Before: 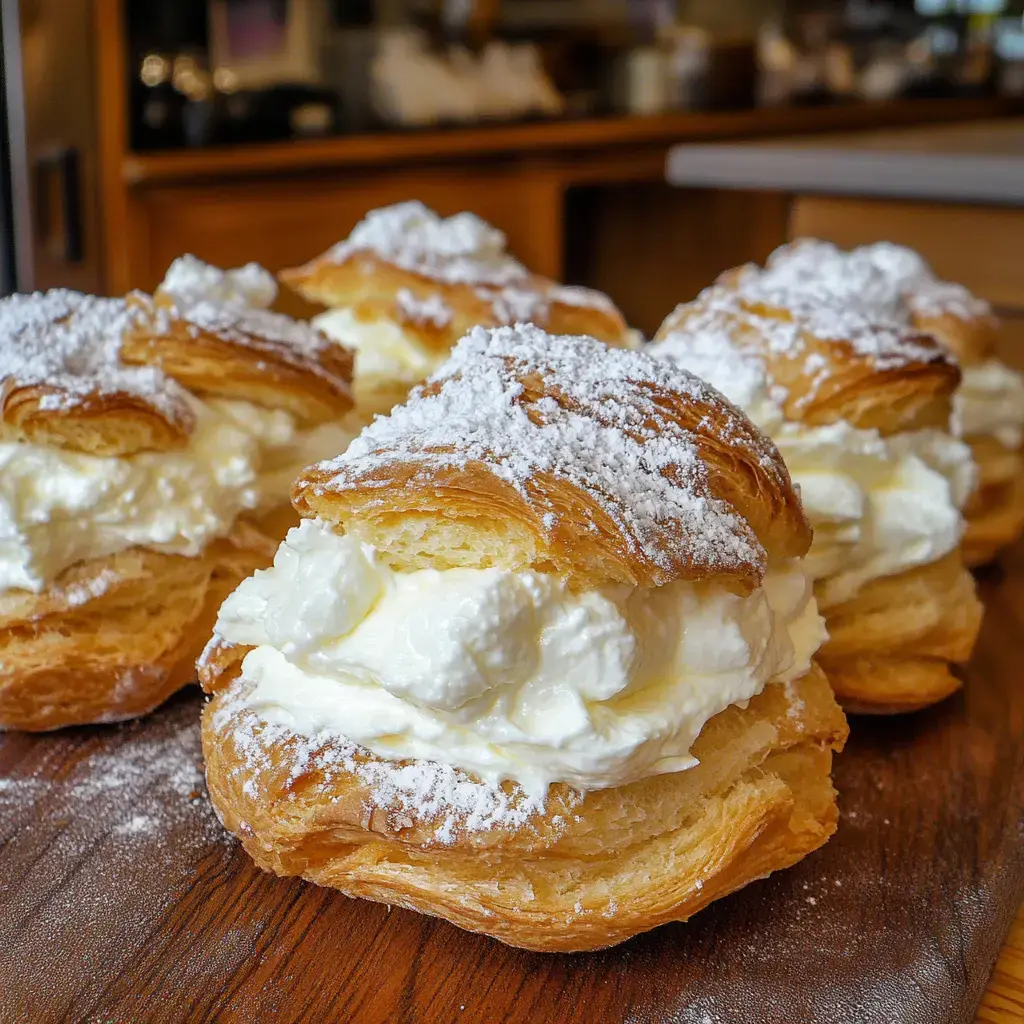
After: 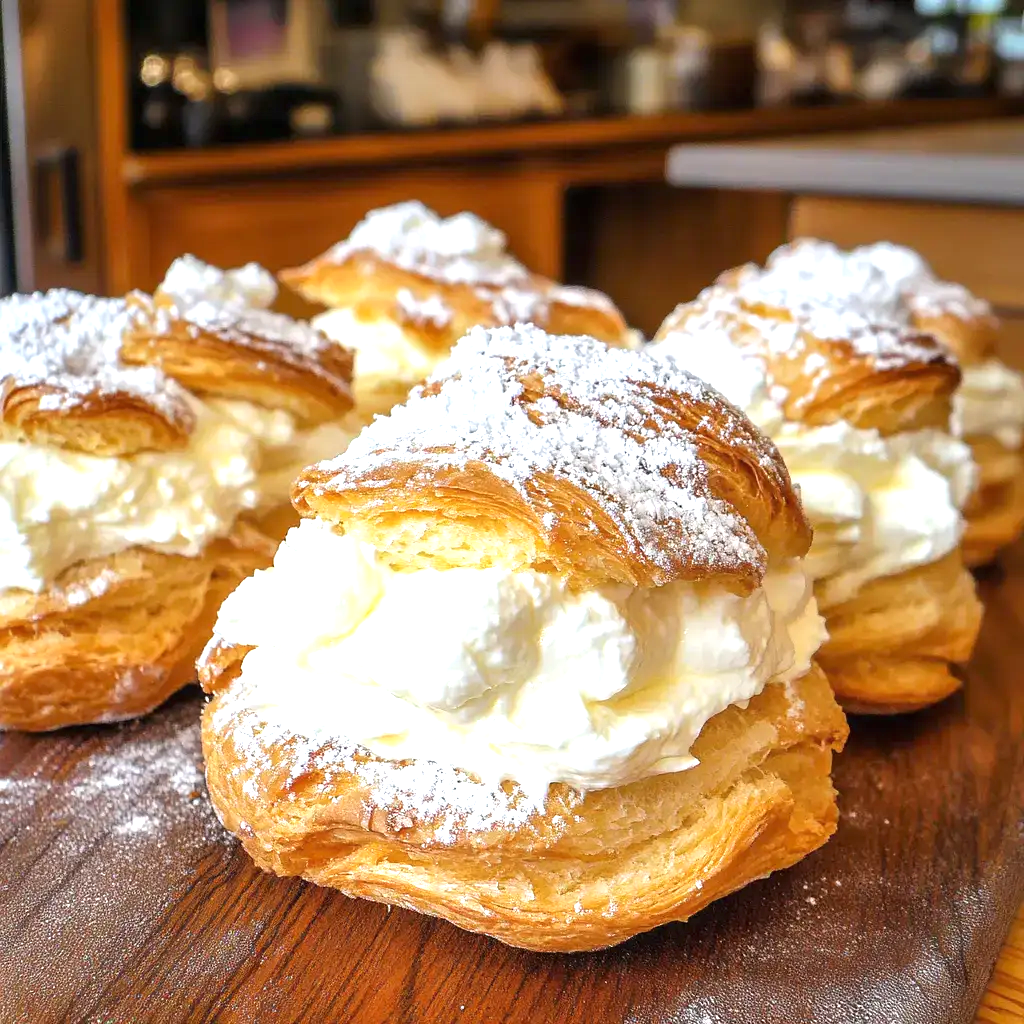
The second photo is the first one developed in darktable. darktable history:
exposure: black level correction 0, exposure 0.947 EV, compensate exposure bias true, compensate highlight preservation false
